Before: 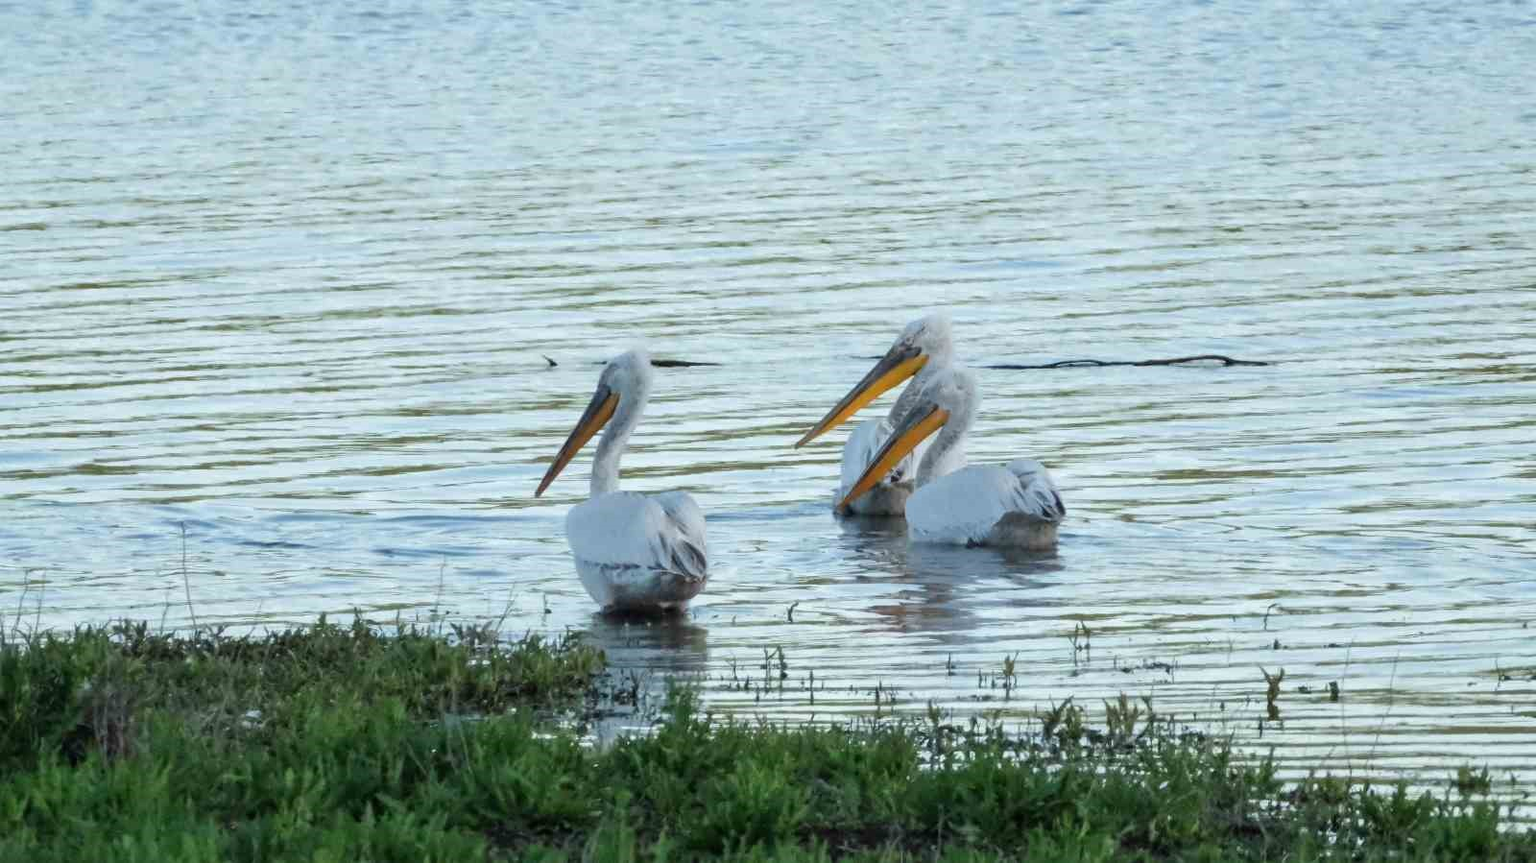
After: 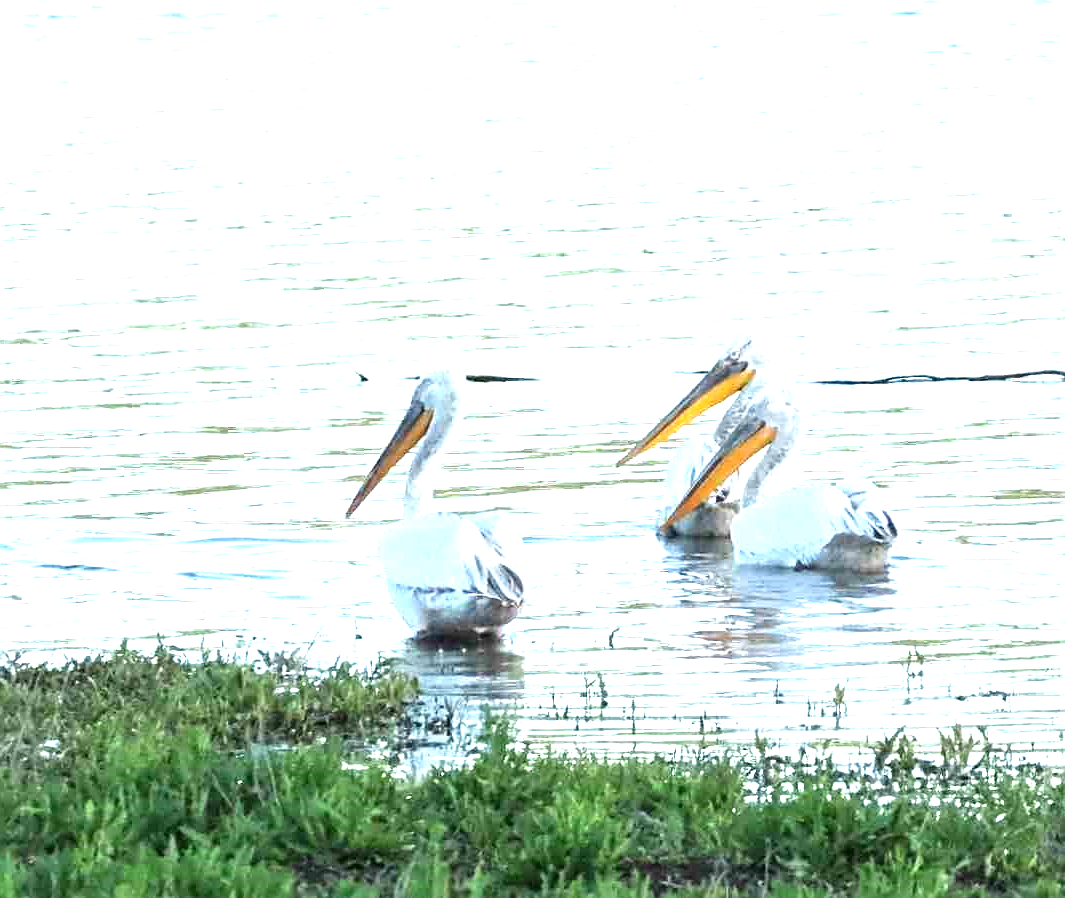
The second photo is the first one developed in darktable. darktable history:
crop and rotate: left 13.329%, right 20.053%
exposure: black level correction 0, exposure 1.745 EV, compensate highlight preservation false
sharpen: amount 0.49
